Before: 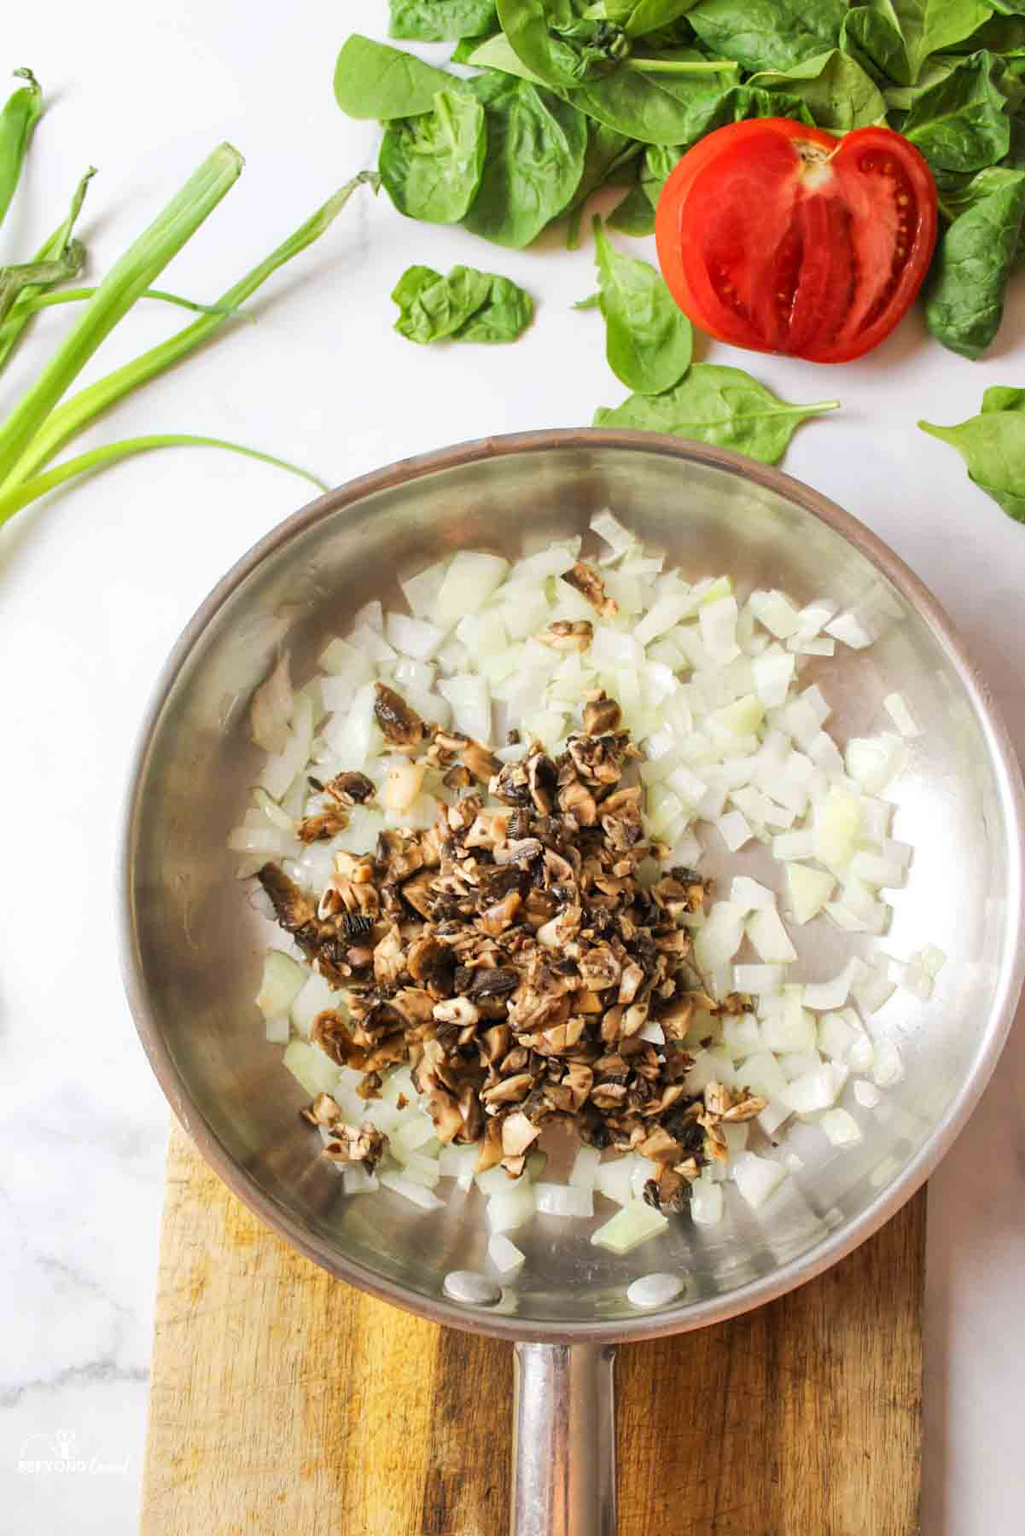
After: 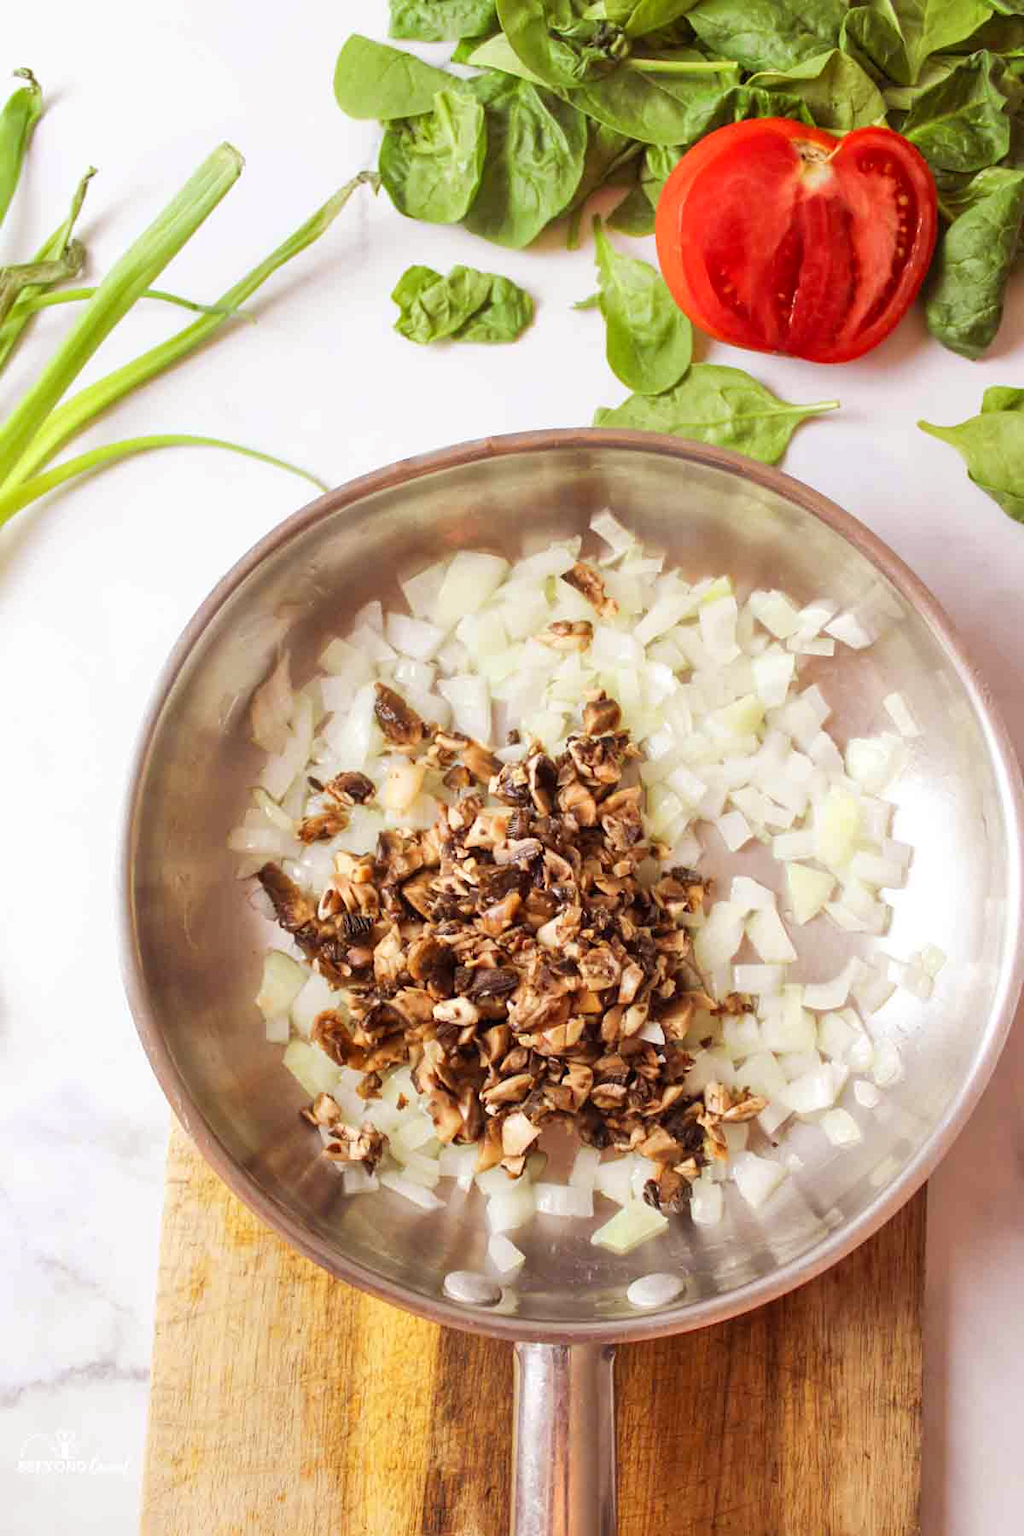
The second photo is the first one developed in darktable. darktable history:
exposure: compensate highlight preservation false
rgb levels: mode RGB, independent channels, levels [[0, 0.474, 1], [0, 0.5, 1], [0, 0.5, 1]]
